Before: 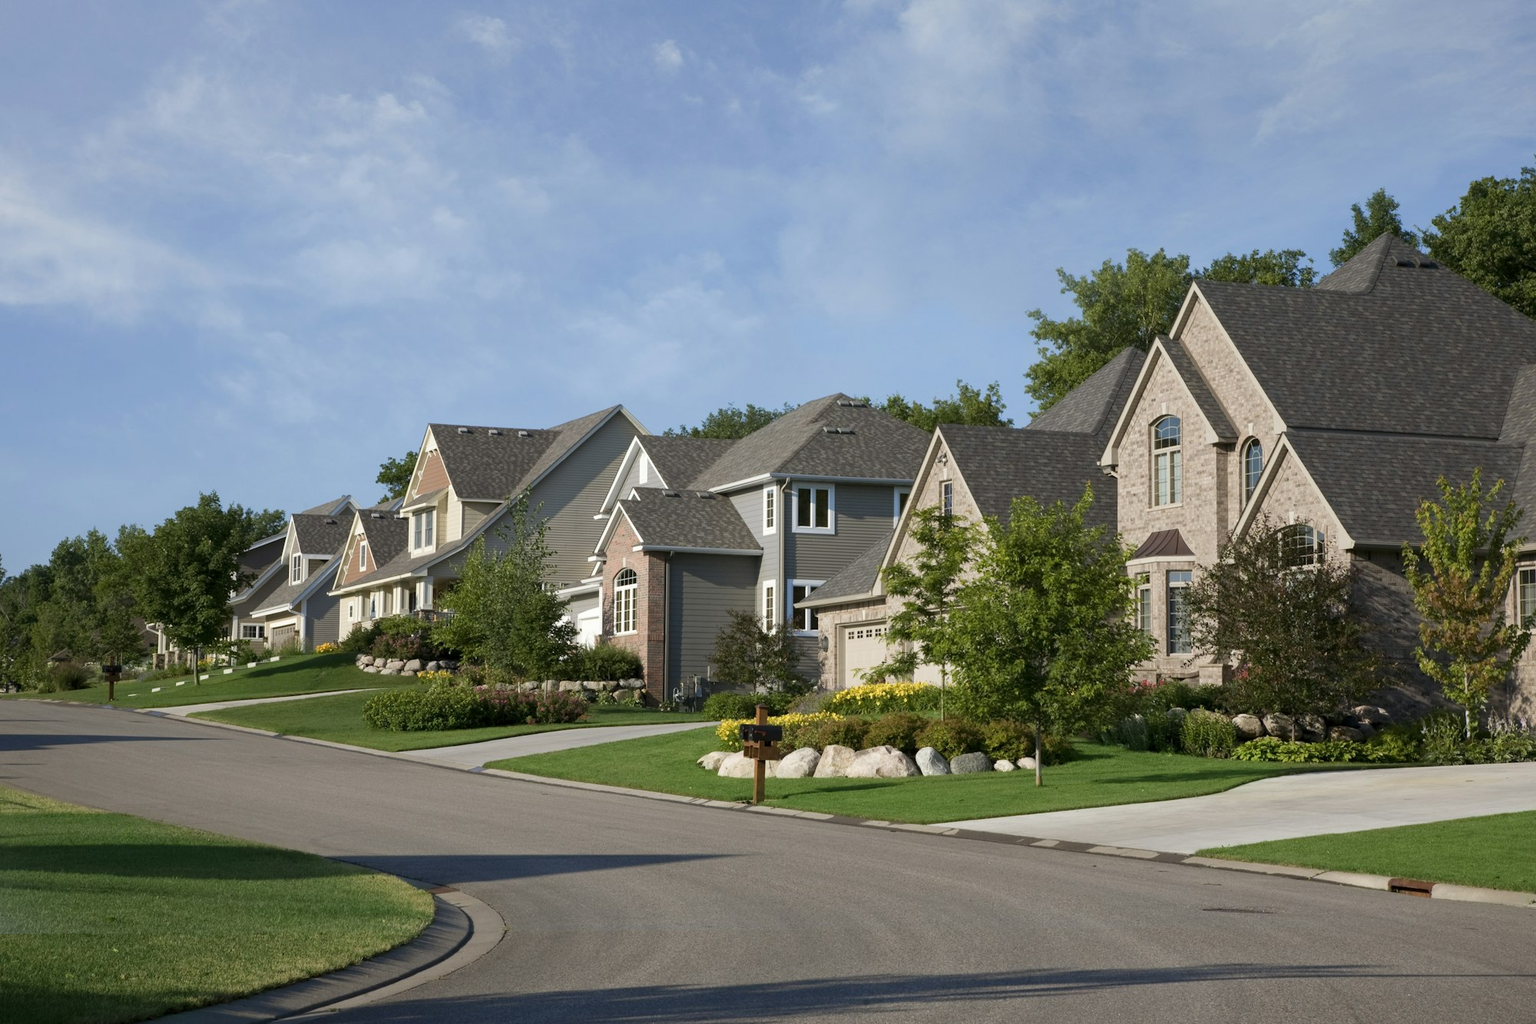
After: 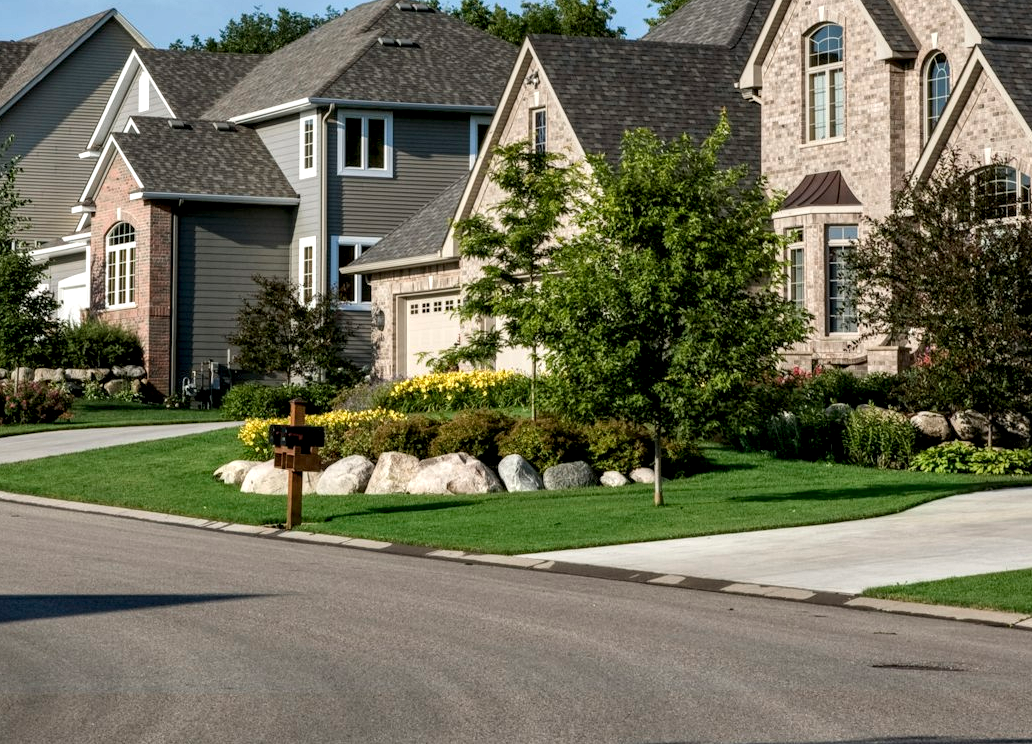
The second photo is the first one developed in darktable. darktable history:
crop: left 34.708%, top 38.926%, right 13.656%, bottom 5.248%
shadows and highlights: shadows 34.56, highlights -35.08, soften with gaussian
local contrast: highlights 21%, shadows 71%, detail 170%
